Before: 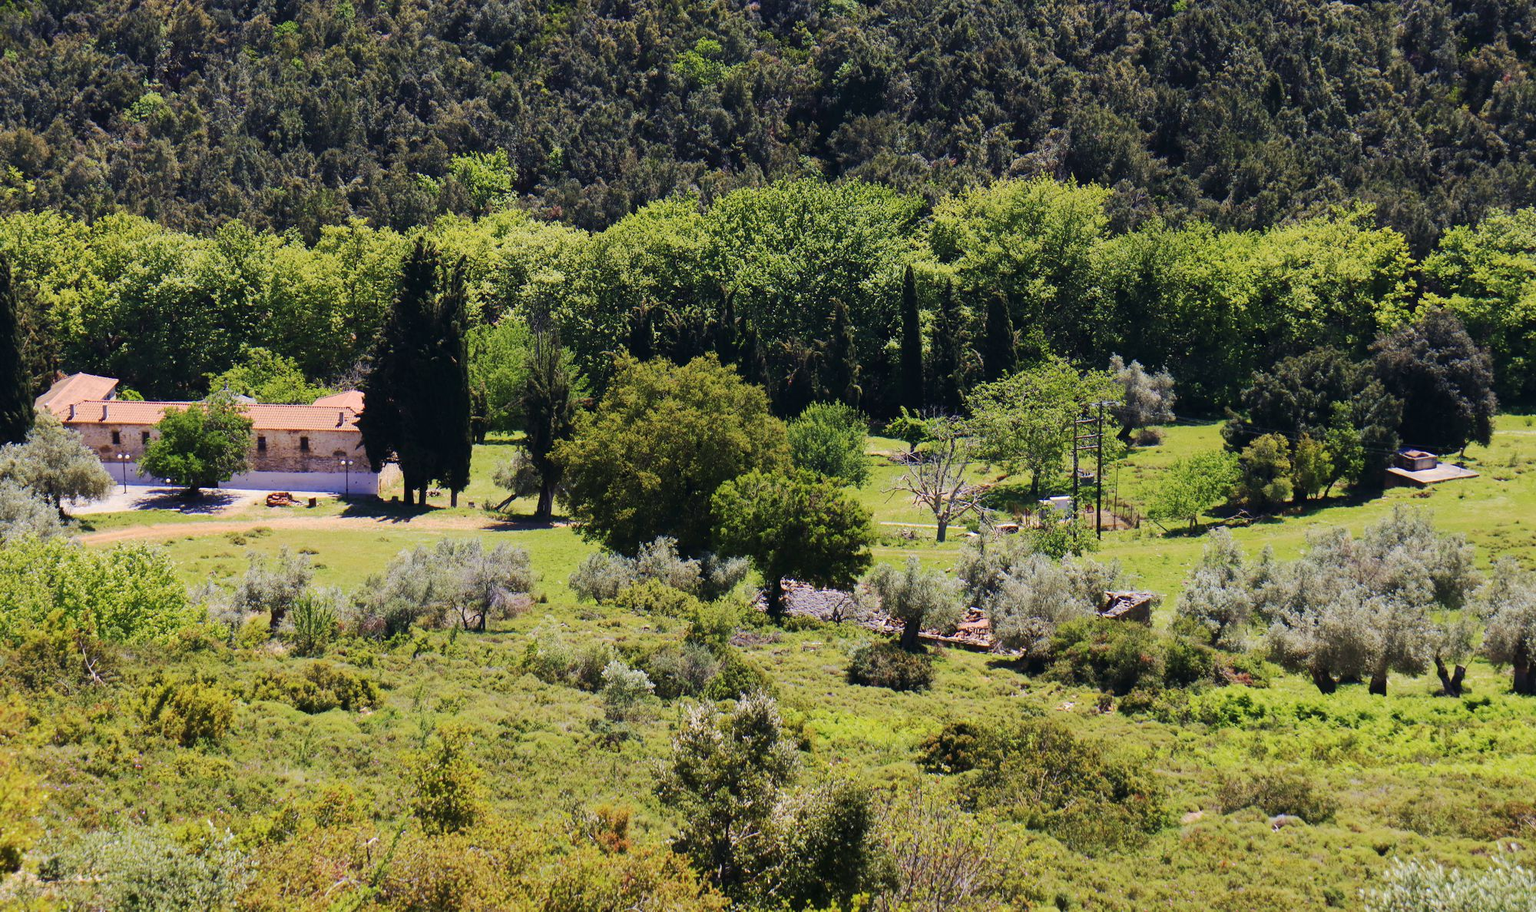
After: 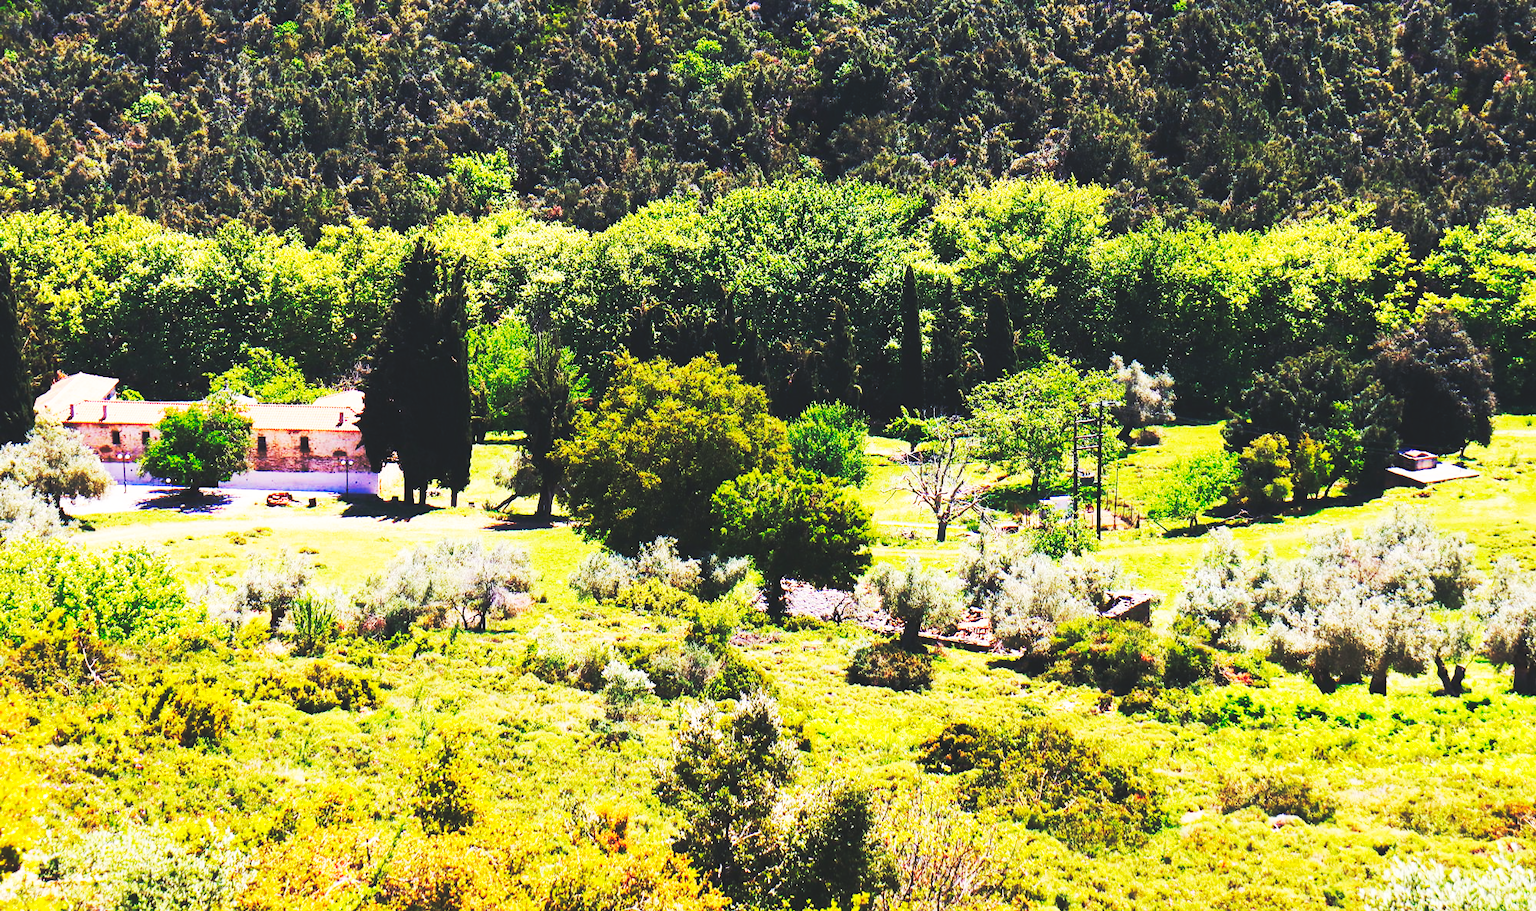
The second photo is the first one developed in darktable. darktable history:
base curve: curves: ch0 [(0, 0.015) (0.085, 0.116) (0.134, 0.298) (0.19, 0.545) (0.296, 0.764) (0.599, 0.982) (1, 1)], preserve colors none
